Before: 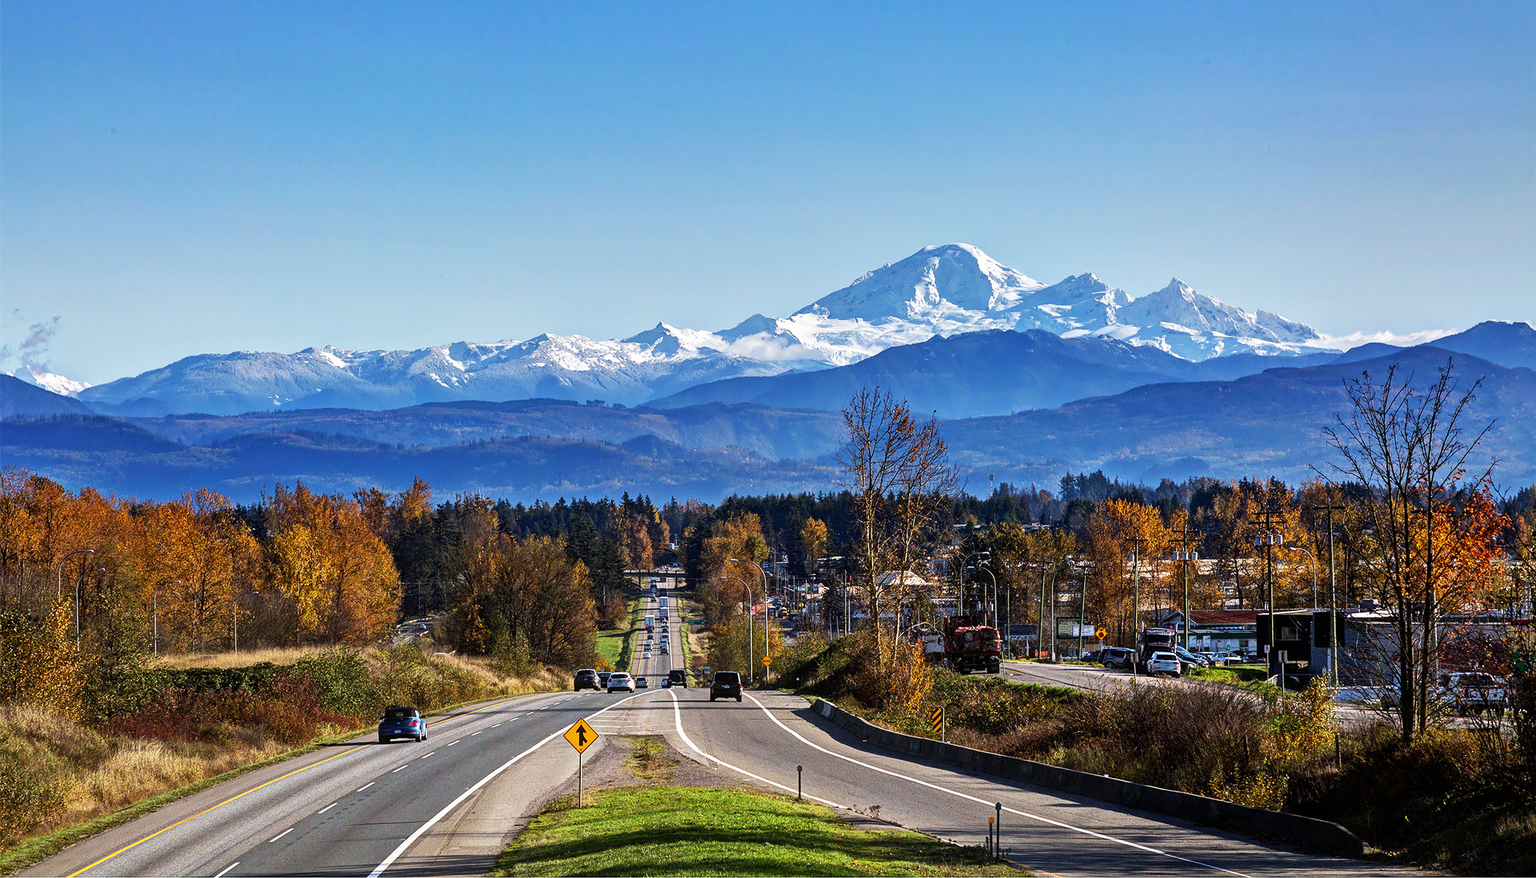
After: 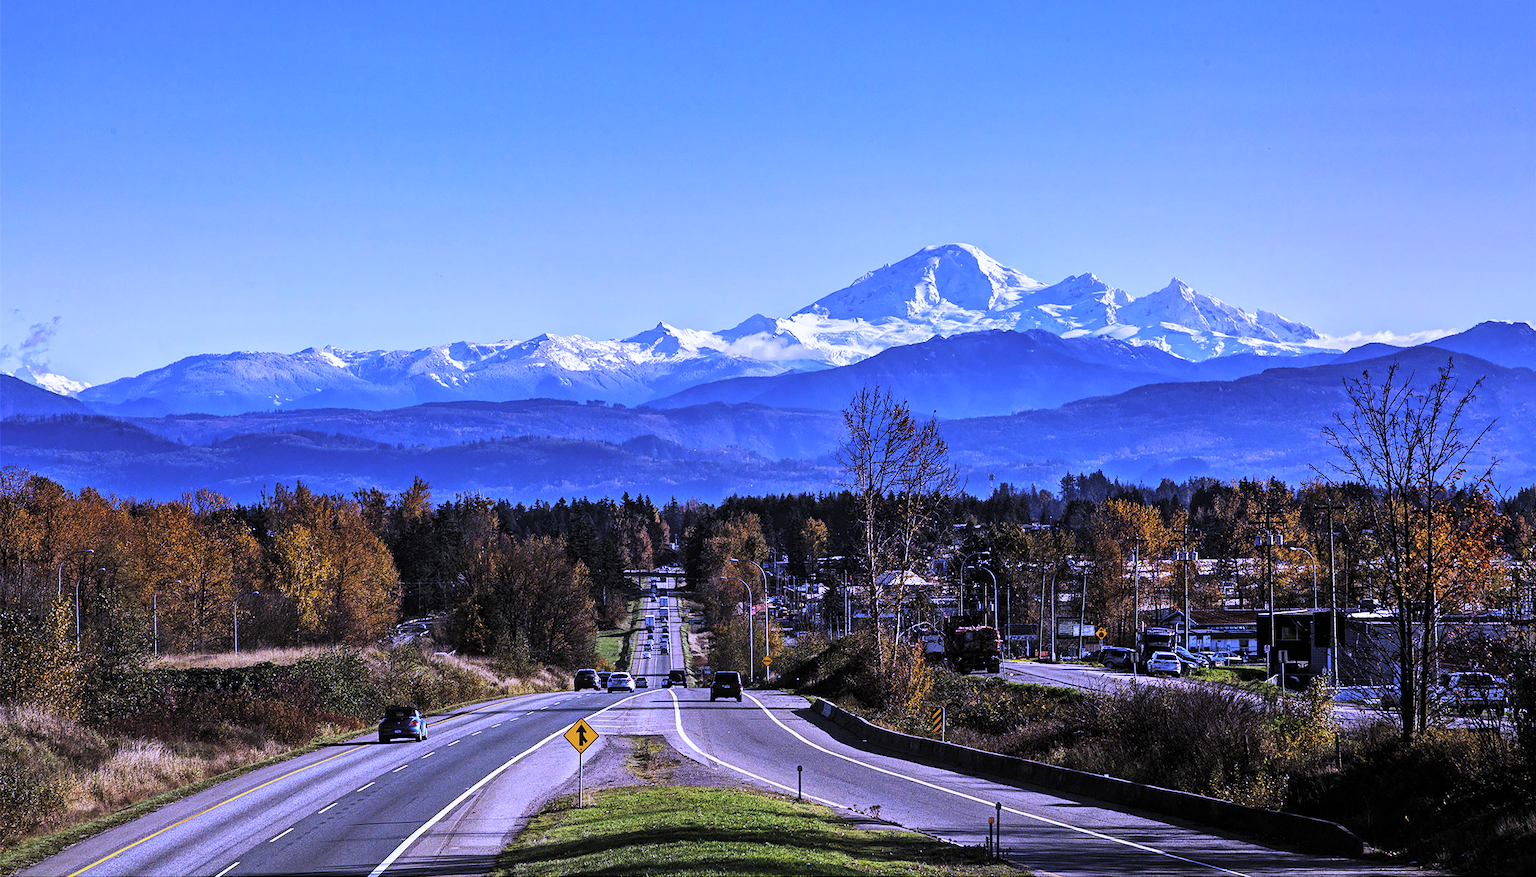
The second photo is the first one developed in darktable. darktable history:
white balance: red 0.98, blue 1.61
levels: mode automatic, black 0.023%, white 99.97%, levels [0.062, 0.494, 0.925]
exposure: black level correction -0.023, exposure -0.039 EV, compensate highlight preservation false
